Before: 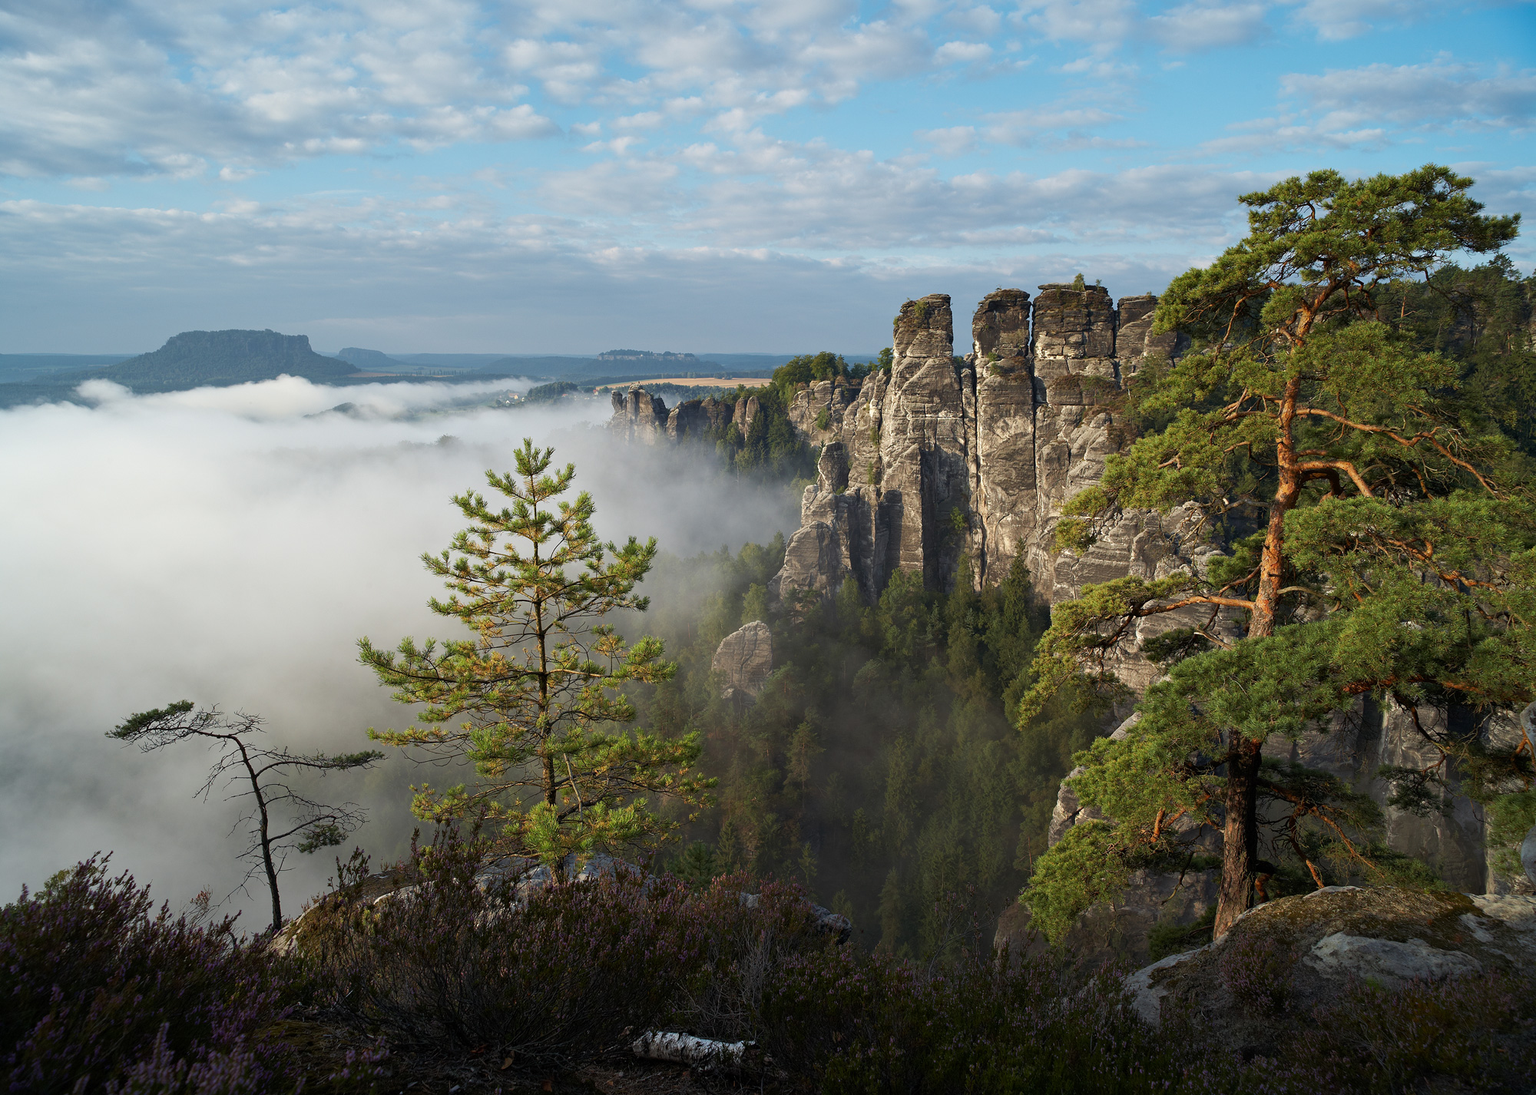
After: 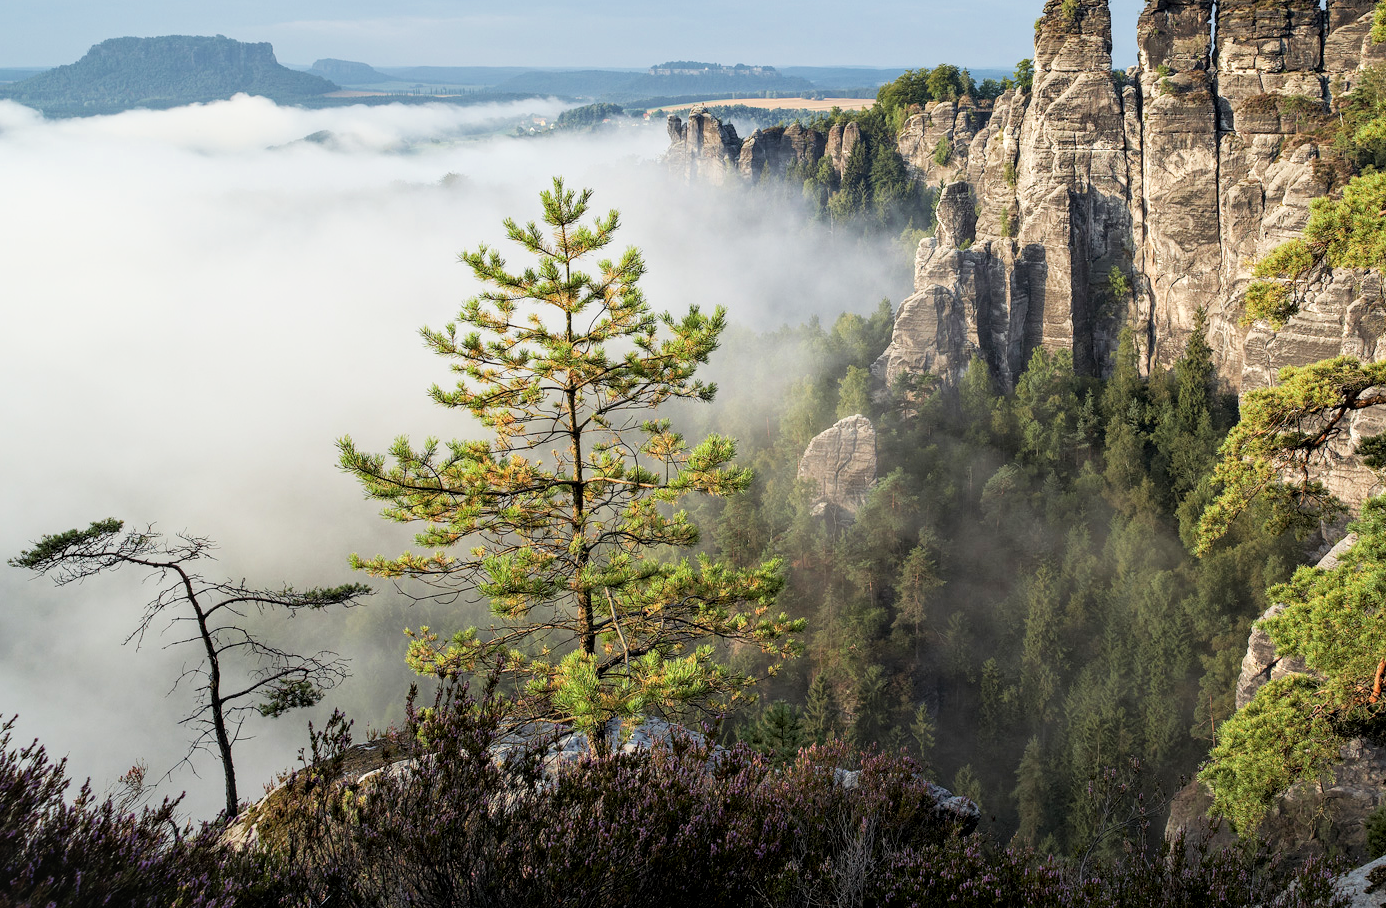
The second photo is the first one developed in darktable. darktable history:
filmic rgb: black relative exposure -7.65 EV, white relative exposure 4.56 EV, hardness 3.61, contrast 1.106
local contrast: detail 130%
exposure: exposure 1.15 EV, compensate highlight preservation false
crop: left 6.488%, top 27.668%, right 24.183%, bottom 8.656%
